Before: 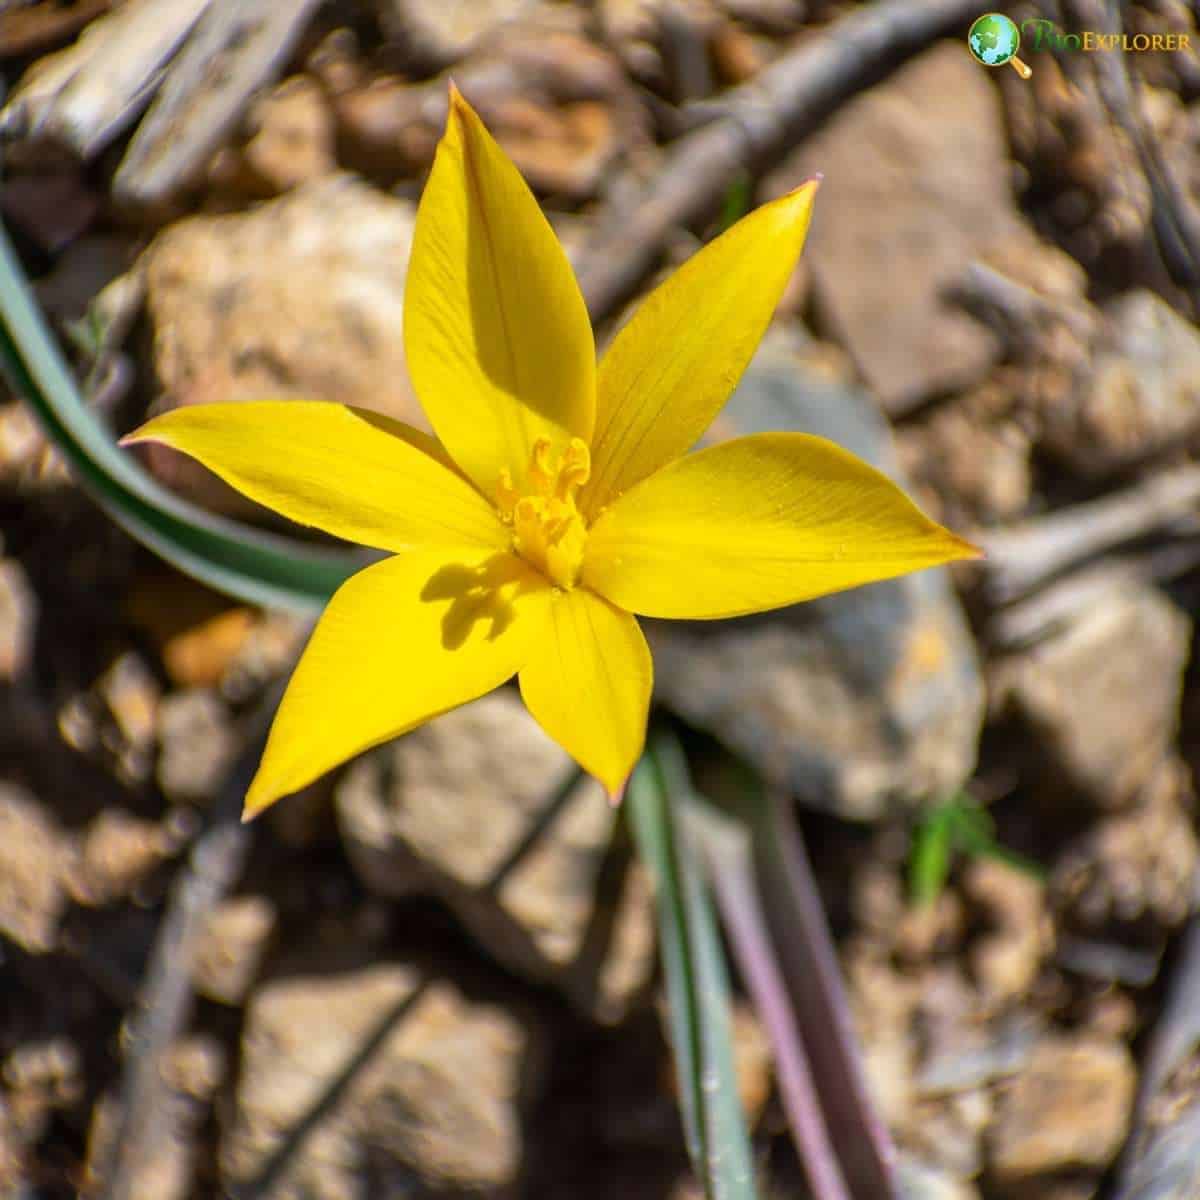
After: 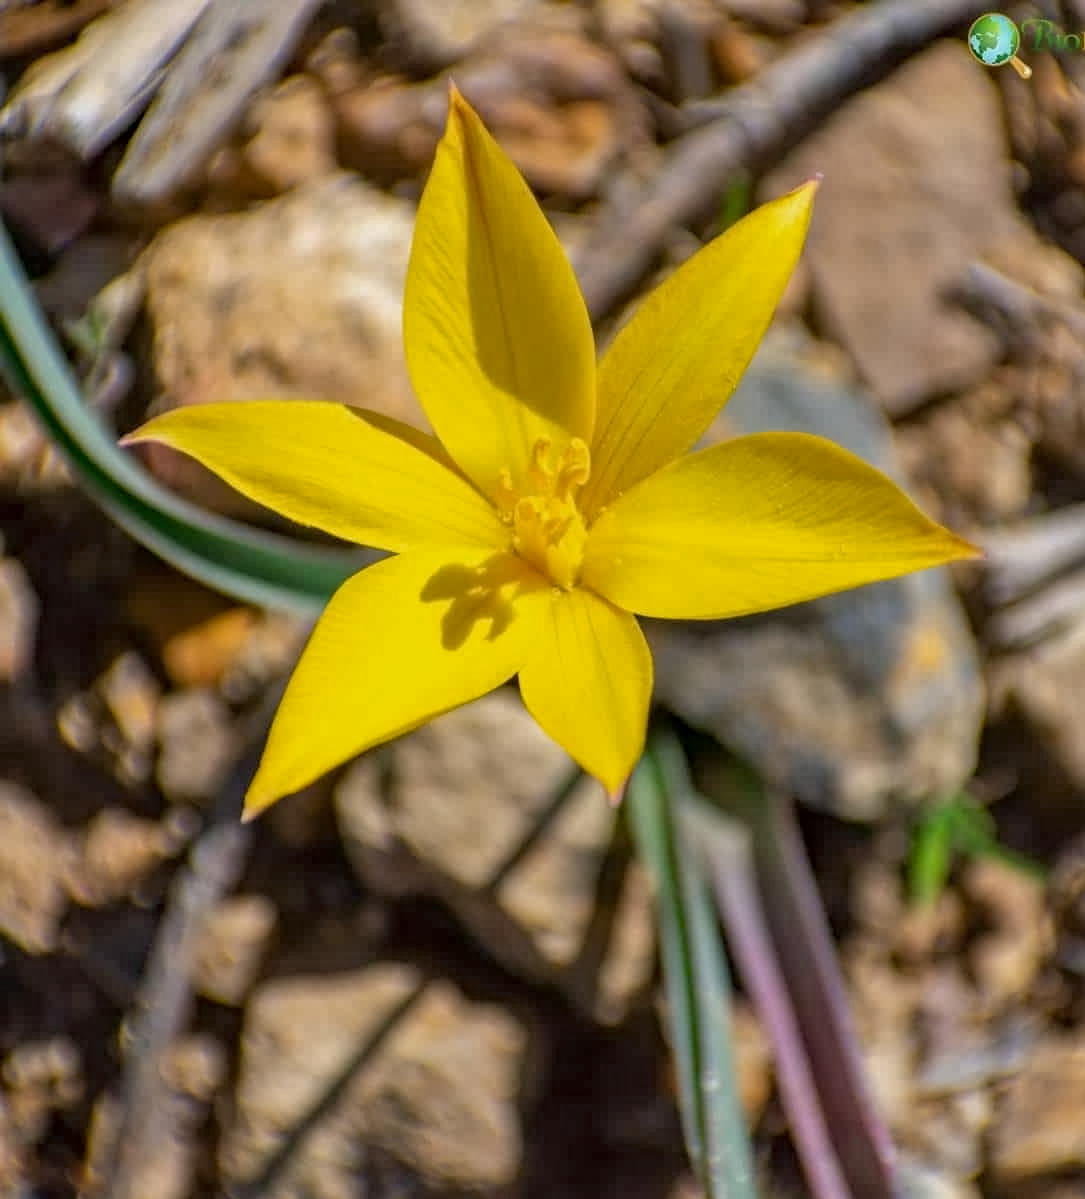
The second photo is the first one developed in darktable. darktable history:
contrast equalizer: y [[0.5 ×6], [0.5 ×6], [0.5 ×6], [0 ×6], [0, 0.039, 0.251, 0.29, 0.293, 0.292]]
haze removal: adaptive false
exposure: exposure 0.2 EV, compensate highlight preservation false
tone equalizer: -8 EV 0.25 EV, -7 EV 0.417 EV, -6 EV 0.417 EV, -5 EV 0.25 EV, -3 EV -0.25 EV, -2 EV -0.417 EV, -1 EV -0.417 EV, +0 EV -0.25 EV, edges refinement/feathering 500, mask exposure compensation -1.57 EV, preserve details guided filter
crop: right 9.509%, bottom 0.031%
